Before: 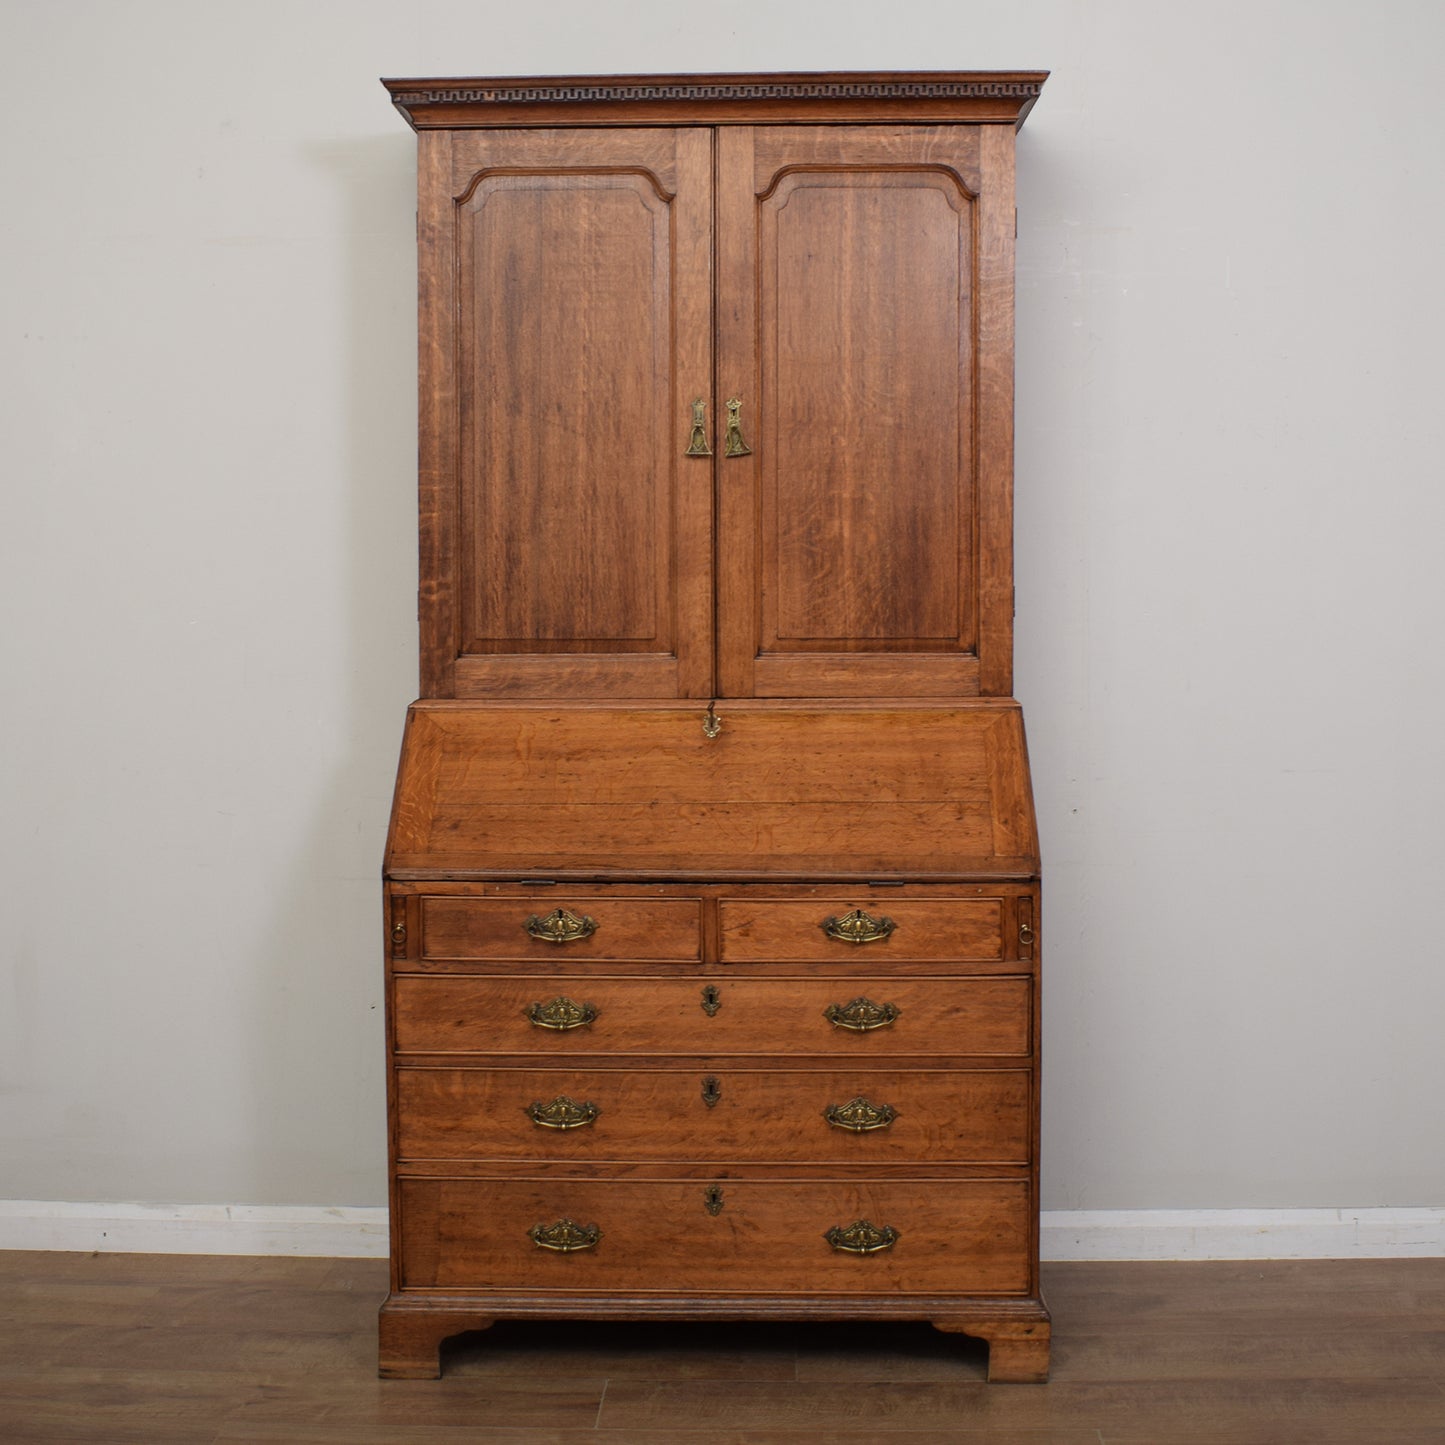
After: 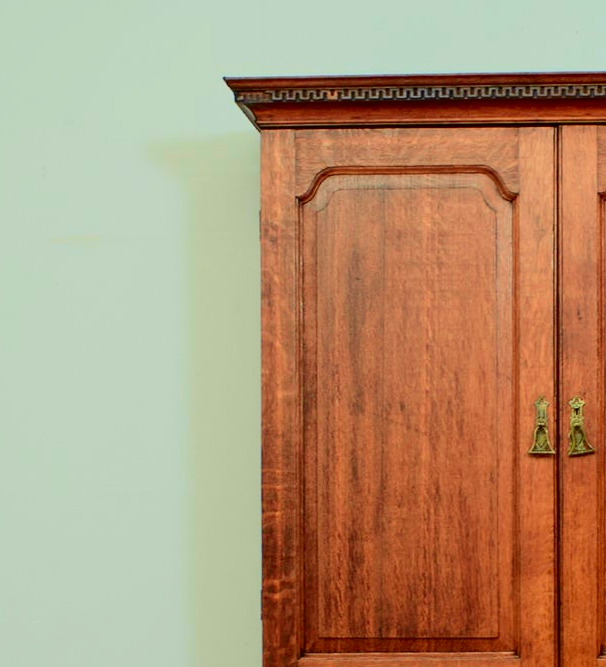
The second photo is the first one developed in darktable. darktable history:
tone curve: curves: ch0 [(0, 0) (0.128, 0.068) (0.292, 0.274) (0.453, 0.507) (0.653, 0.717) (0.785, 0.817) (0.995, 0.917)]; ch1 [(0, 0) (0.384, 0.365) (0.463, 0.447) (0.486, 0.474) (0.503, 0.497) (0.52, 0.525) (0.559, 0.591) (0.583, 0.623) (0.672, 0.699) (0.766, 0.773) (1, 1)]; ch2 [(0, 0) (0.374, 0.344) (0.446, 0.443) (0.501, 0.5) (0.527, 0.549) (0.565, 0.582) (0.624, 0.632) (1, 1)], color space Lab, independent channels, preserve colors none
crop and rotate: left 10.922%, top 0.07%, right 47.074%, bottom 53.754%
color correction: highlights a* -7.57, highlights b* 1.31, shadows a* -2.96, saturation 1.39
